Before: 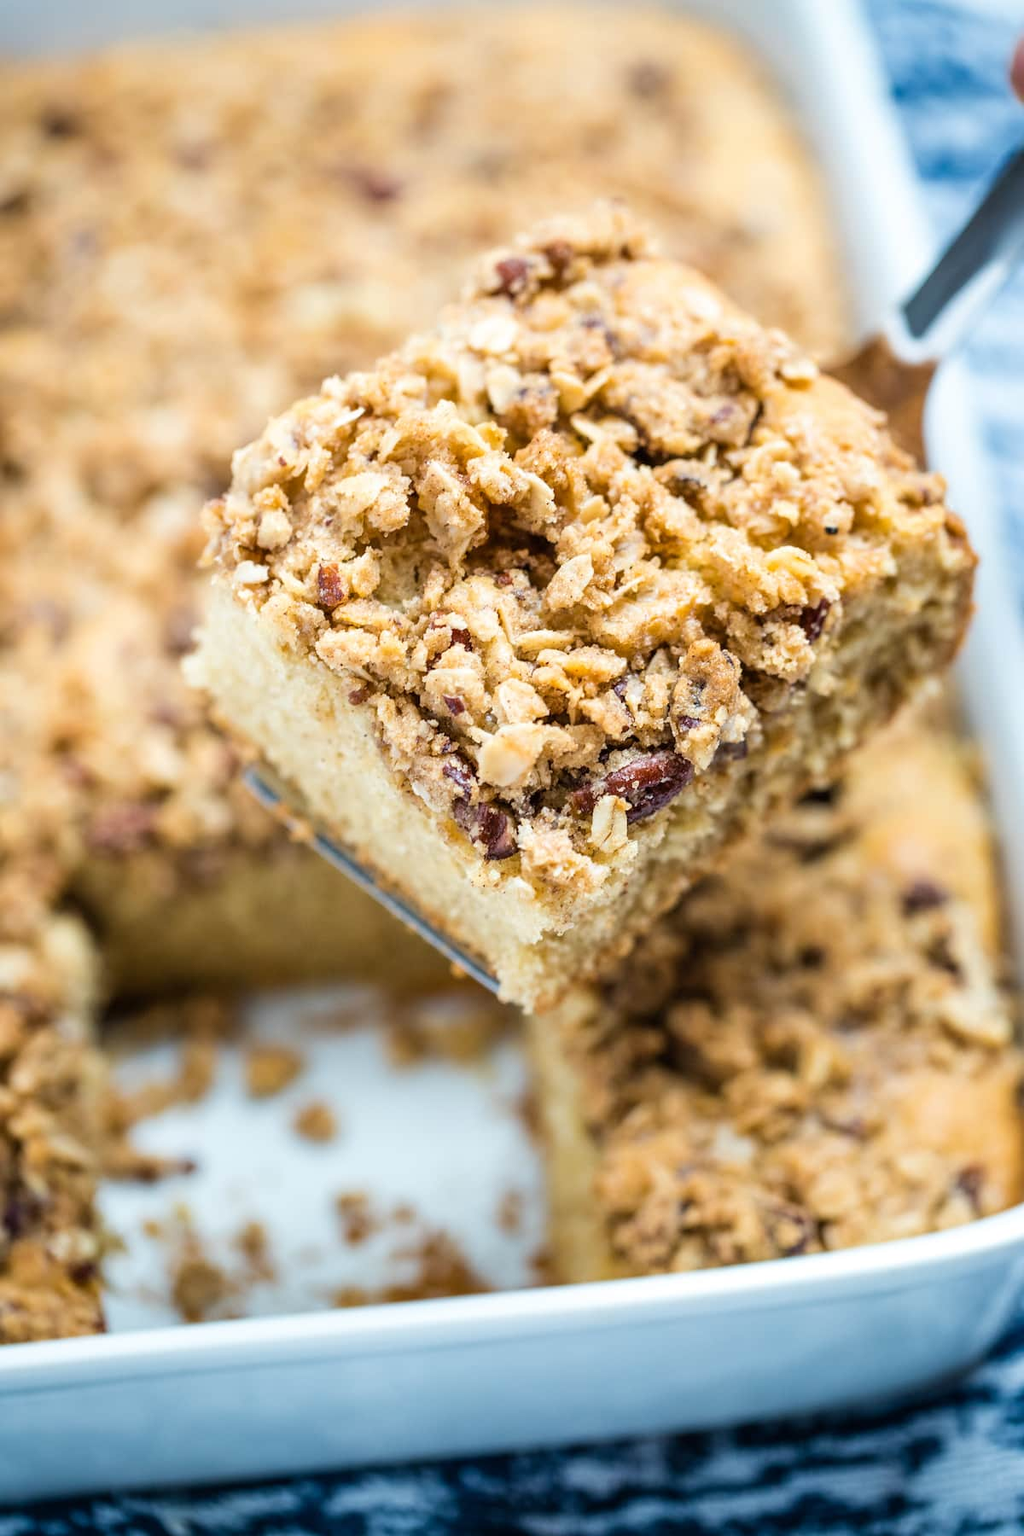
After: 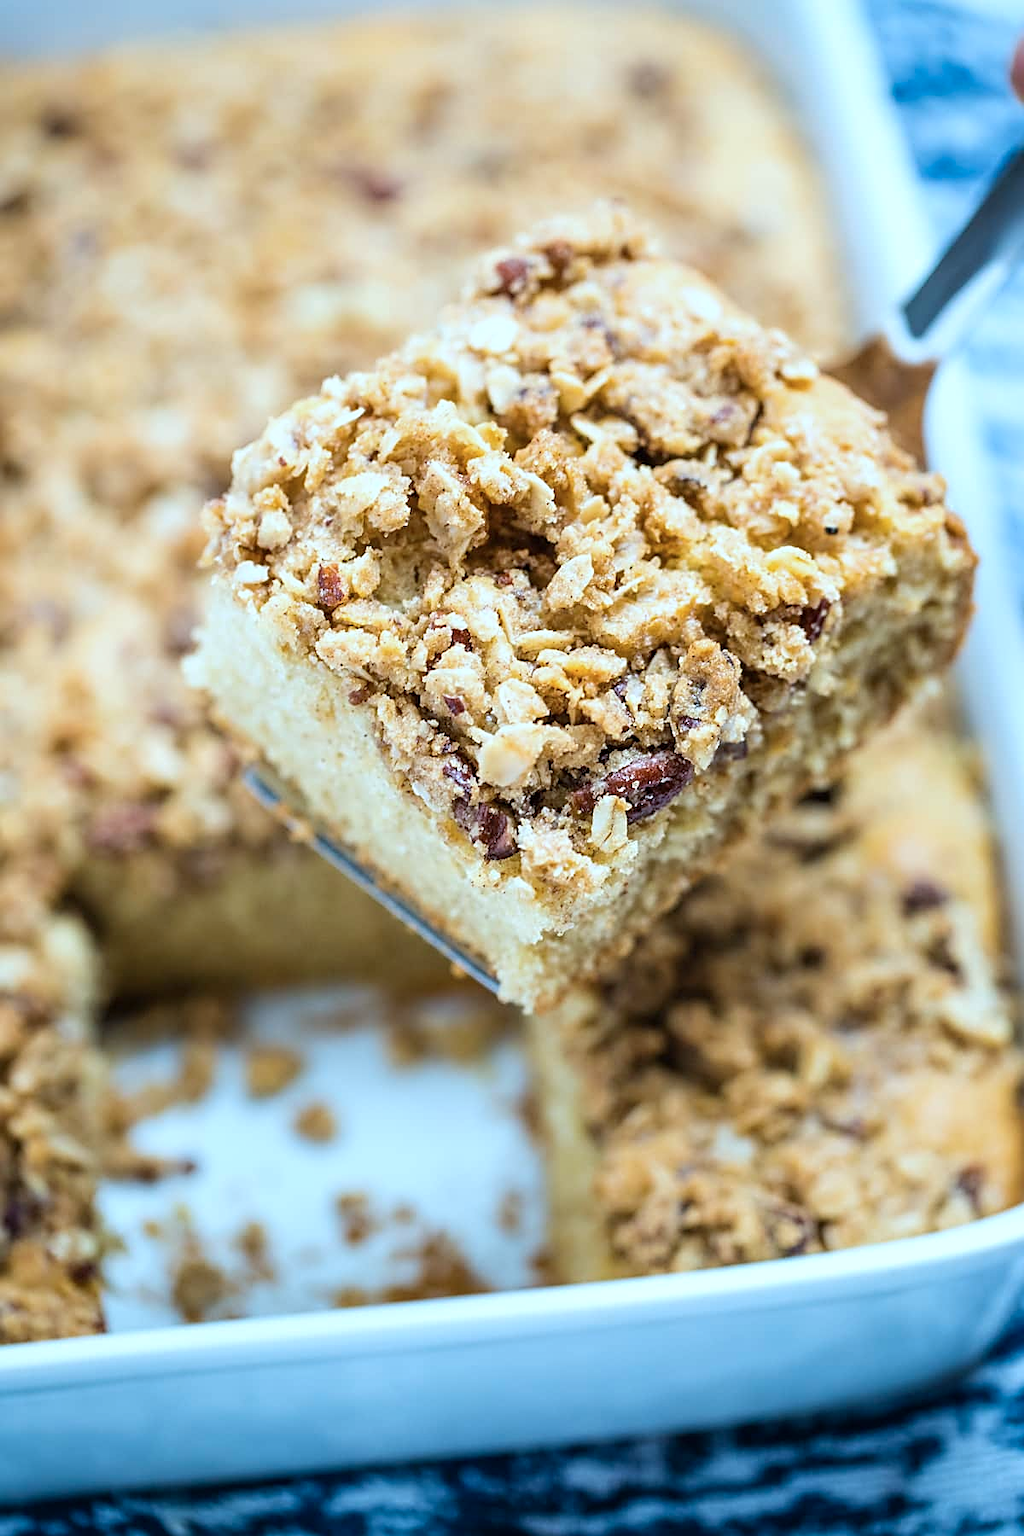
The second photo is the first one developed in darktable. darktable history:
sharpen: on, module defaults
tone equalizer: on, module defaults
color calibration: illuminant Planckian (black body), x 0.378, y 0.375, temperature 4065 K
